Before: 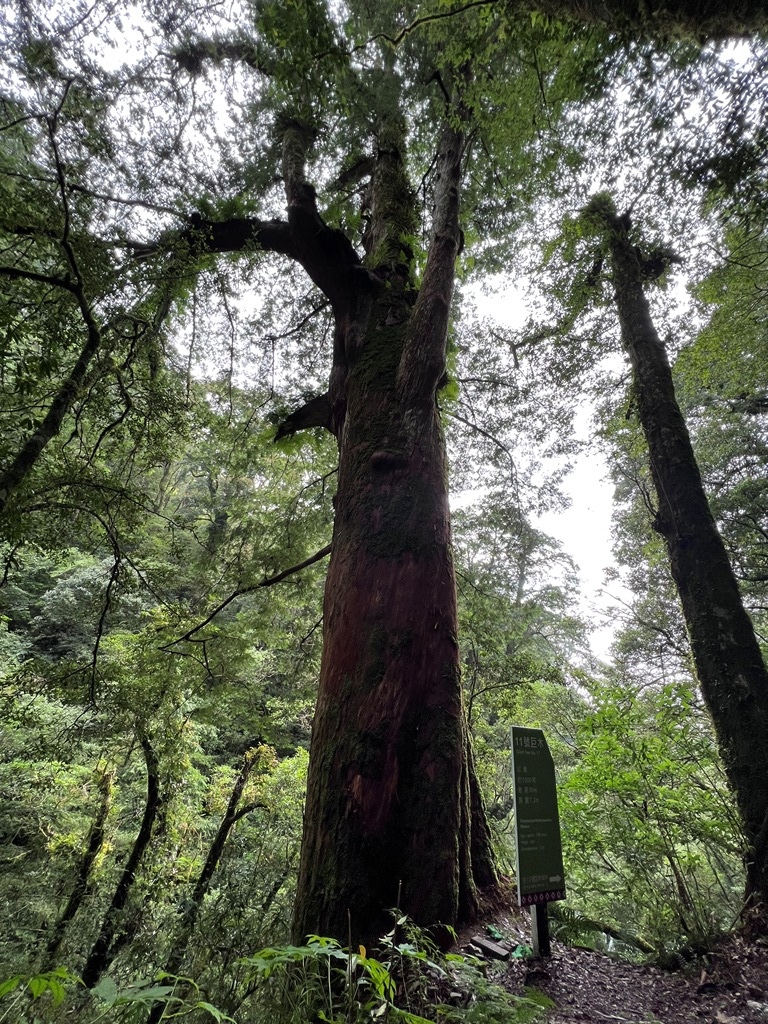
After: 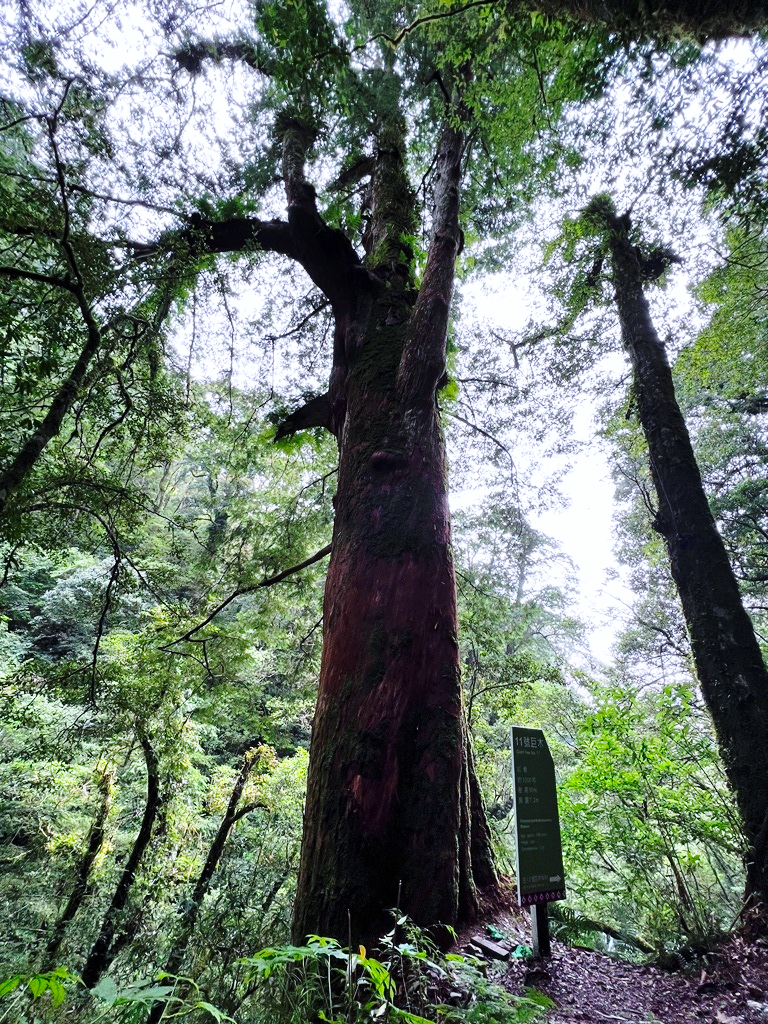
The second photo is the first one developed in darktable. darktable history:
color calibration: illuminant custom, x 0.372, y 0.388, temperature 4229.99 K
base curve: curves: ch0 [(0, 0) (0.028, 0.03) (0.121, 0.232) (0.46, 0.748) (0.859, 0.968) (1, 1)], preserve colors none
